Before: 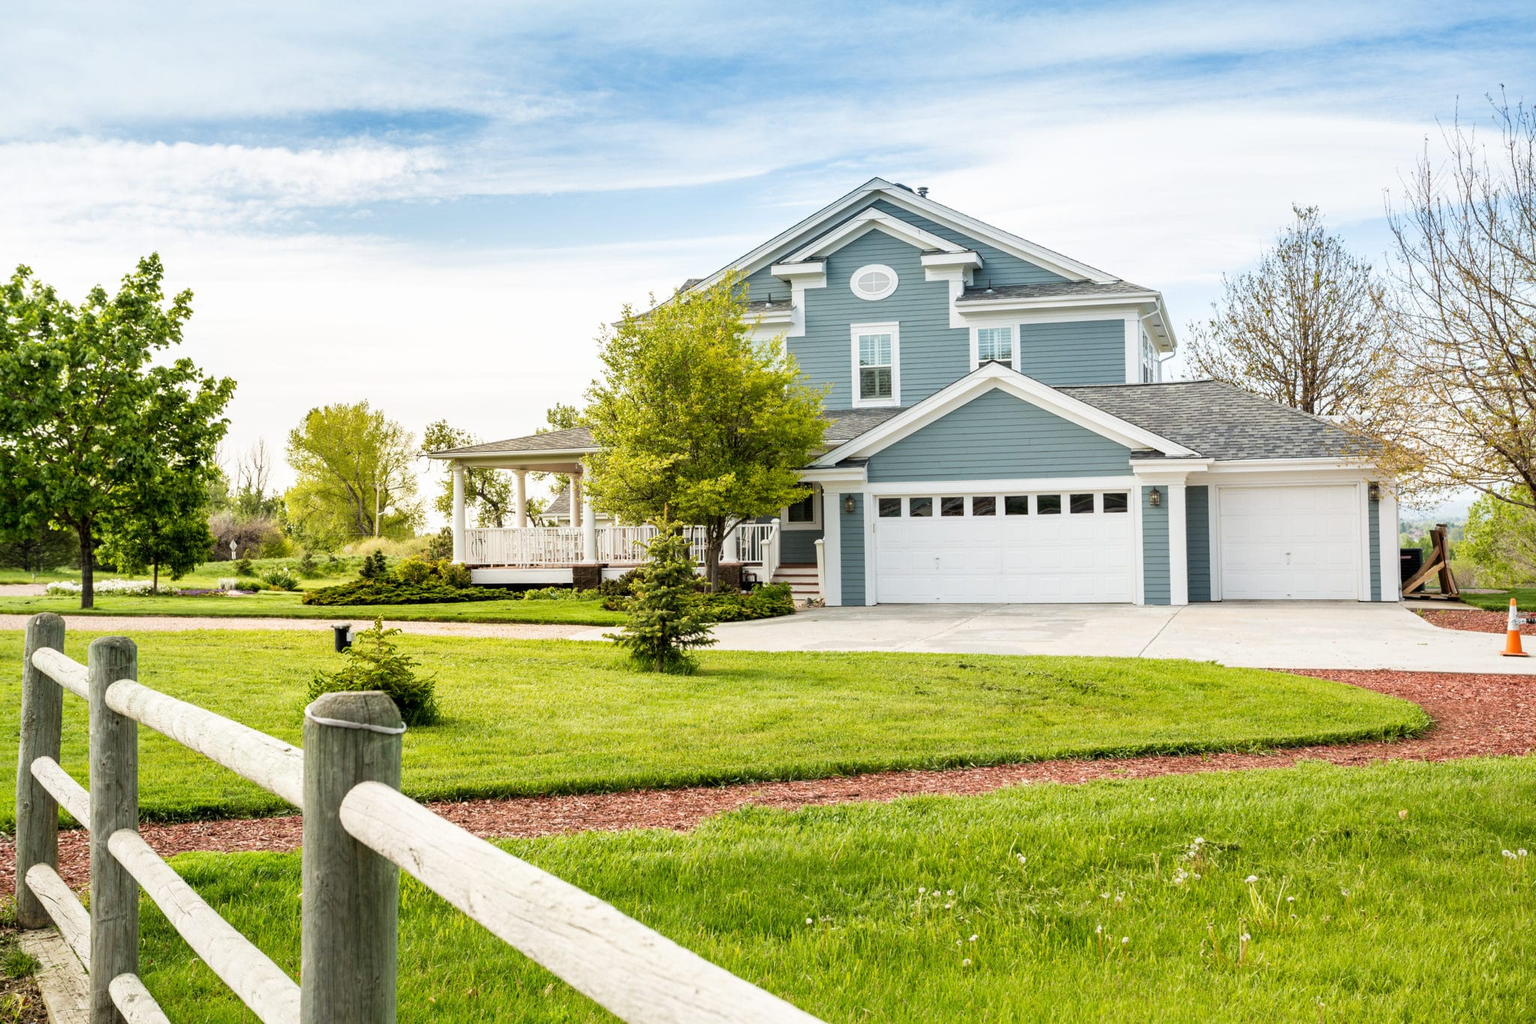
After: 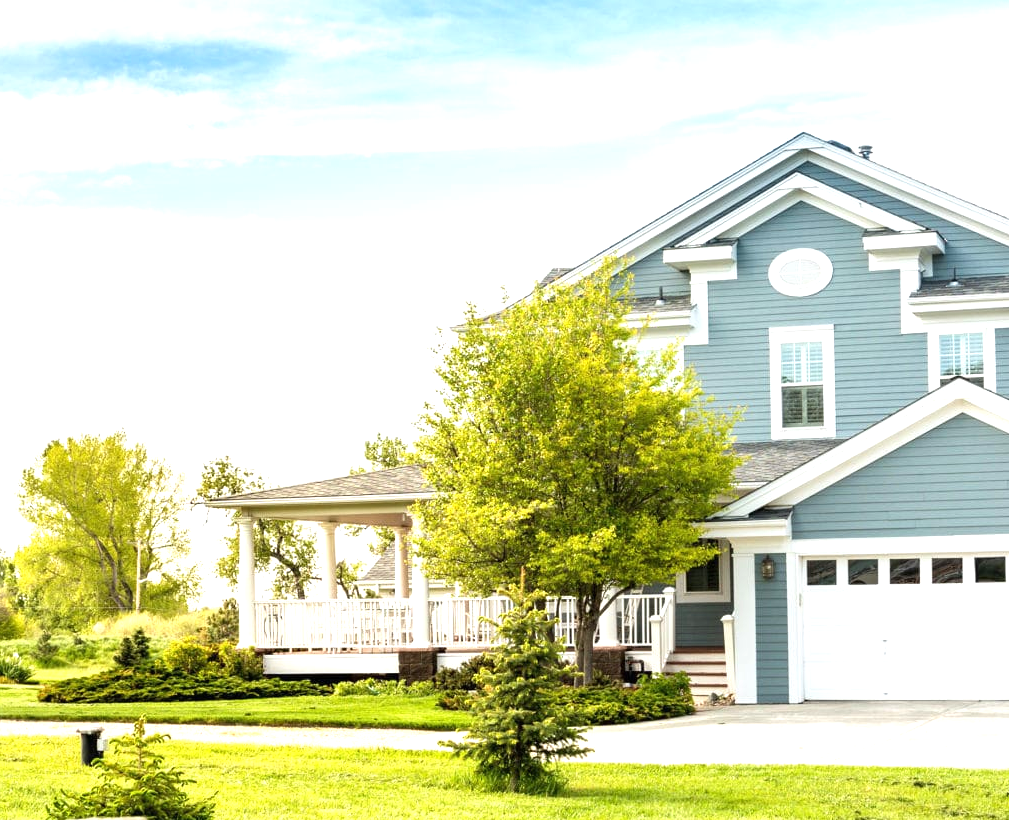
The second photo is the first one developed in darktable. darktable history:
exposure: black level correction 0, exposure 0.7 EV, compensate exposure bias true, compensate highlight preservation false
crop: left 17.835%, top 7.675%, right 32.881%, bottom 32.213%
